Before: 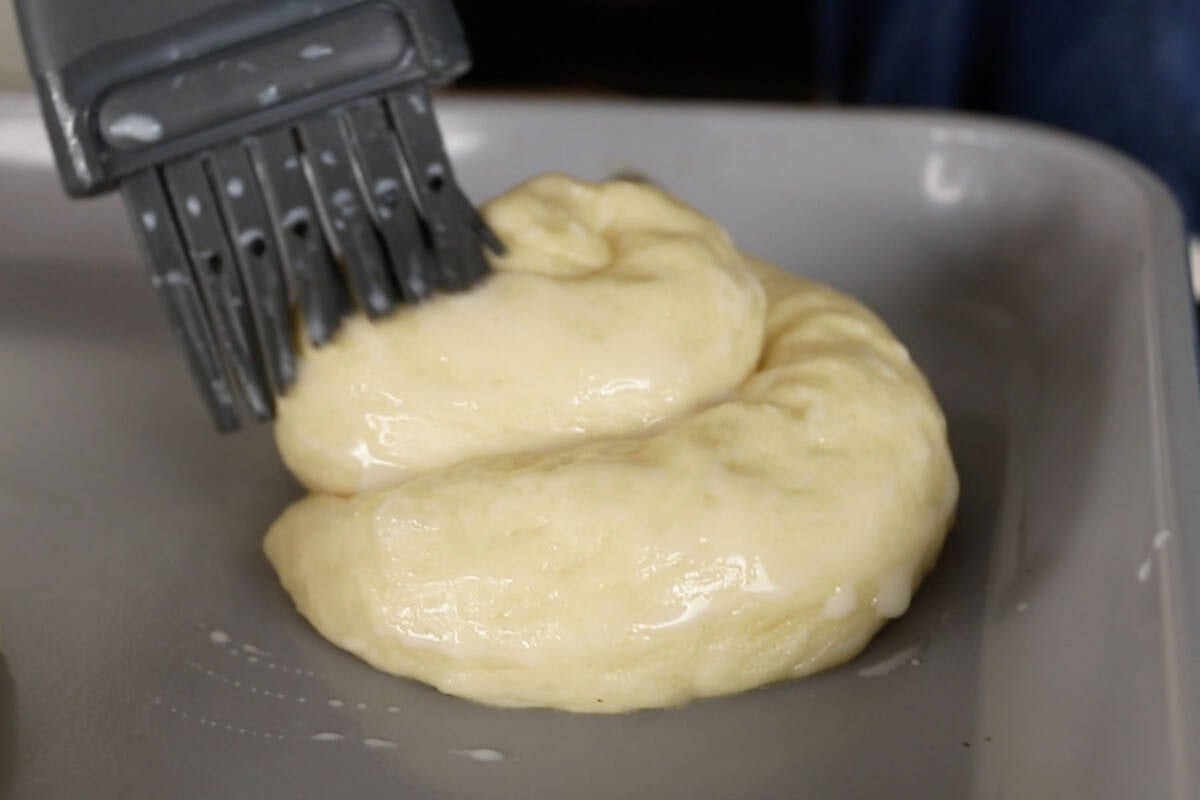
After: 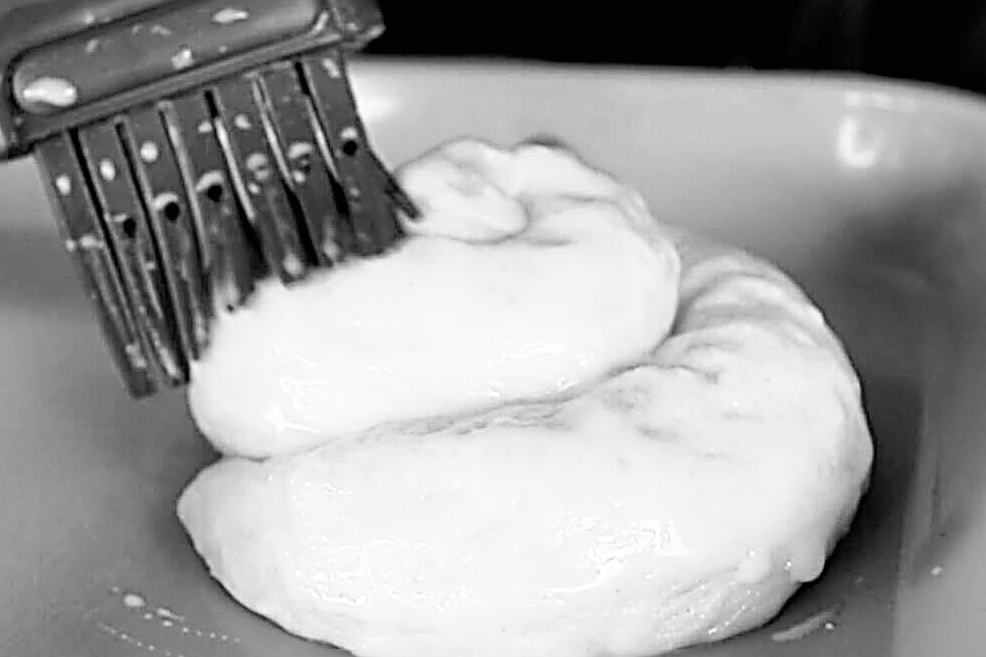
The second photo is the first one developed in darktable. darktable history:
color balance rgb: shadows lift › chroma 1%, shadows lift › hue 240.84°, highlights gain › chroma 2%, highlights gain › hue 73.2°, global offset › luminance -0.5%, perceptual saturation grading › global saturation 20%, perceptual saturation grading › highlights -25%, perceptual saturation grading › shadows 50%, global vibrance 25.26%
crop and rotate: left 7.196%, top 4.574%, right 10.605%, bottom 13.178%
monochrome: on, module defaults
shadows and highlights: on, module defaults
sharpen: radius 3.158, amount 1.731
base curve: curves: ch0 [(0, 0) (0.007, 0.004) (0.027, 0.03) (0.046, 0.07) (0.207, 0.54) (0.442, 0.872) (0.673, 0.972) (1, 1)], preserve colors none
